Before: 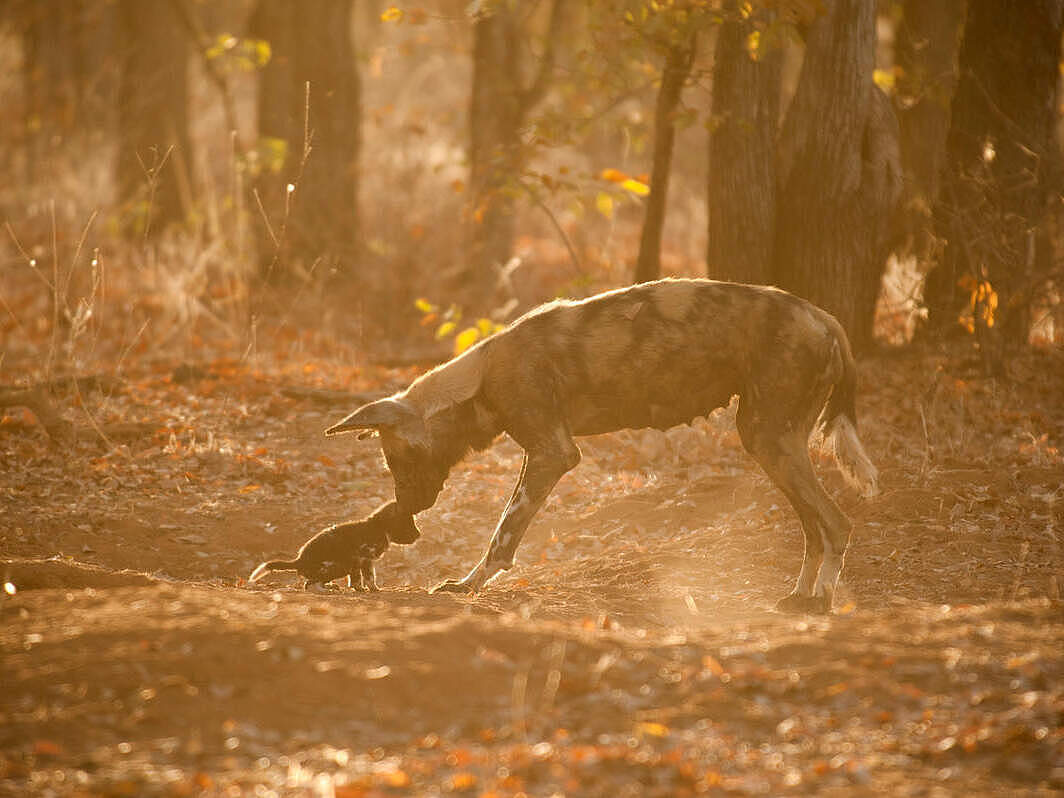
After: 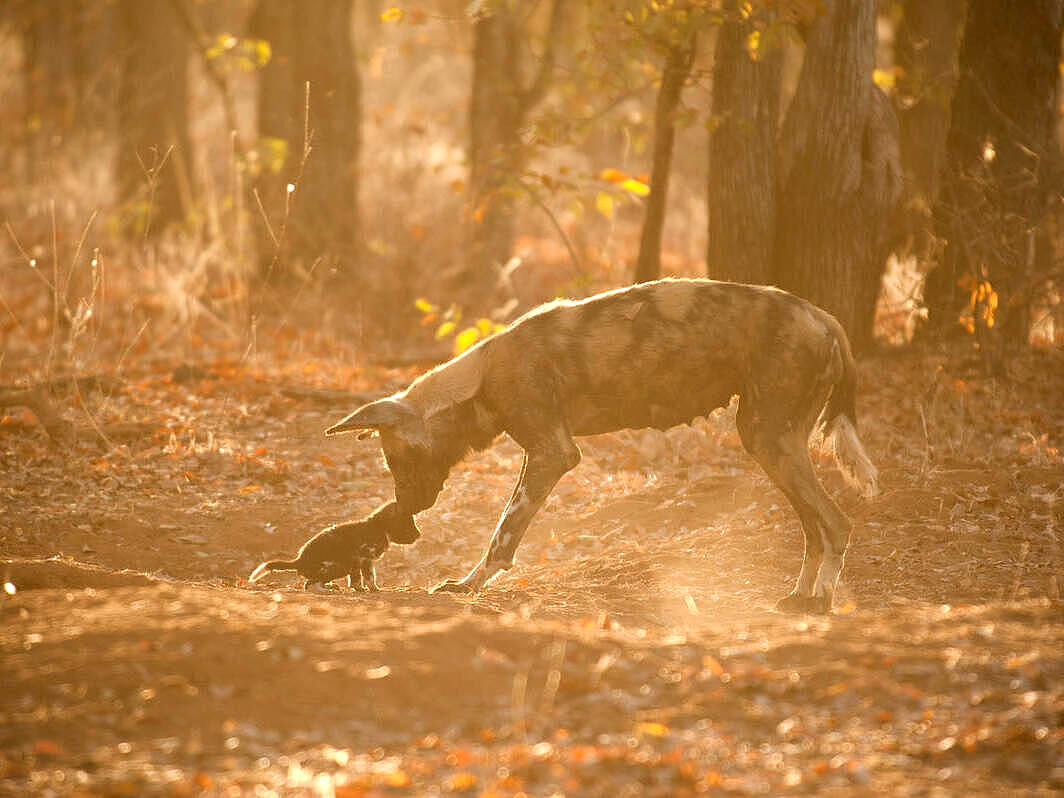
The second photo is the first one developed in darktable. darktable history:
exposure: black level correction 0, exposure 0.394 EV, compensate exposure bias true, compensate highlight preservation false
